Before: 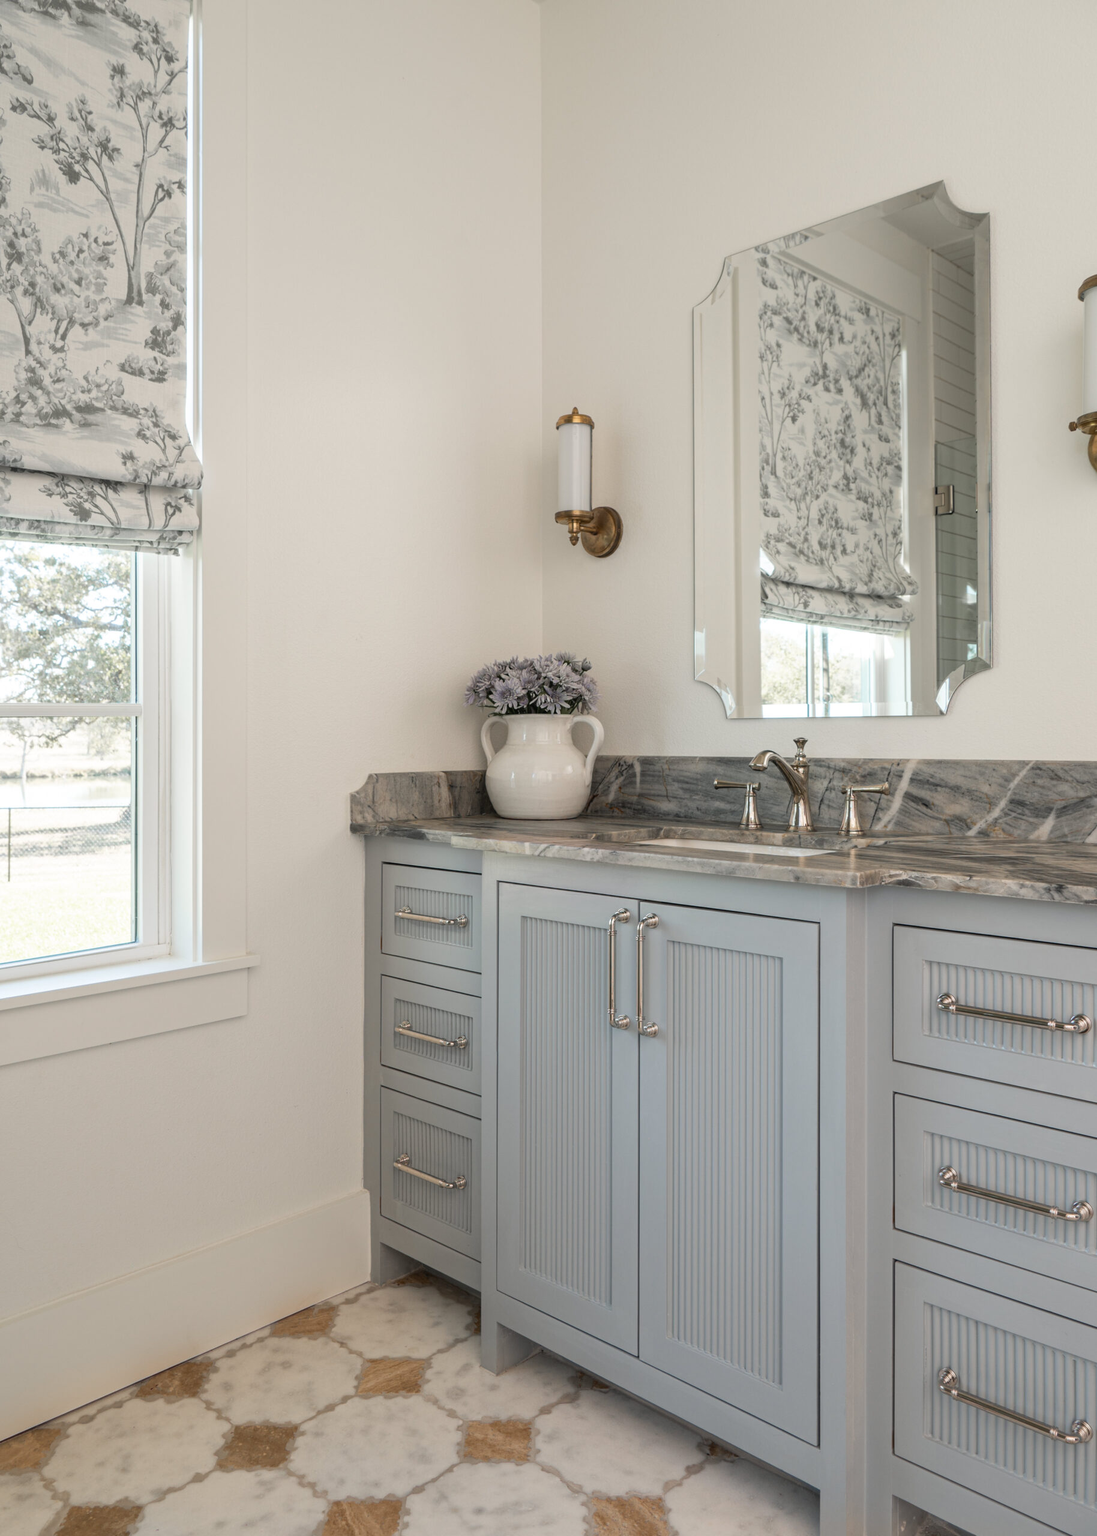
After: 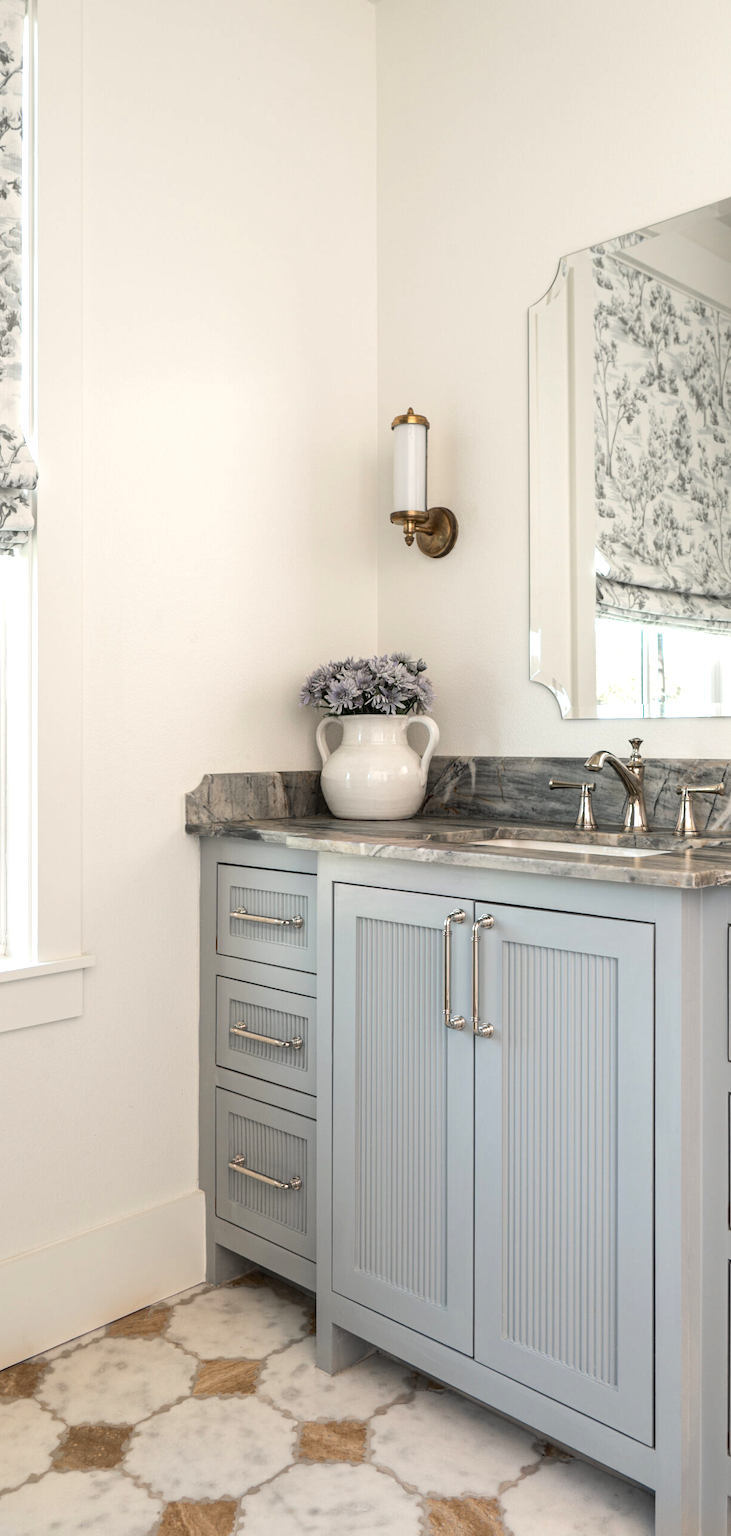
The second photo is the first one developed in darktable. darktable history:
crop and rotate: left 15.055%, right 18.278%
levels: levels [0, 0.476, 0.951]
exposure: black level correction 0.001, compensate highlight preservation false
tone equalizer: -8 EV -0.417 EV, -7 EV -0.389 EV, -6 EV -0.333 EV, -5 EV -0.222 EV, -3 EV 0.222 EV, -2 EV 0.333 EV, -1 EV 0.389 EV, +0 EV 0.417 EV, edges refinement/feathering 500, mask exposure compensation -1.57 EV, preserve details no
